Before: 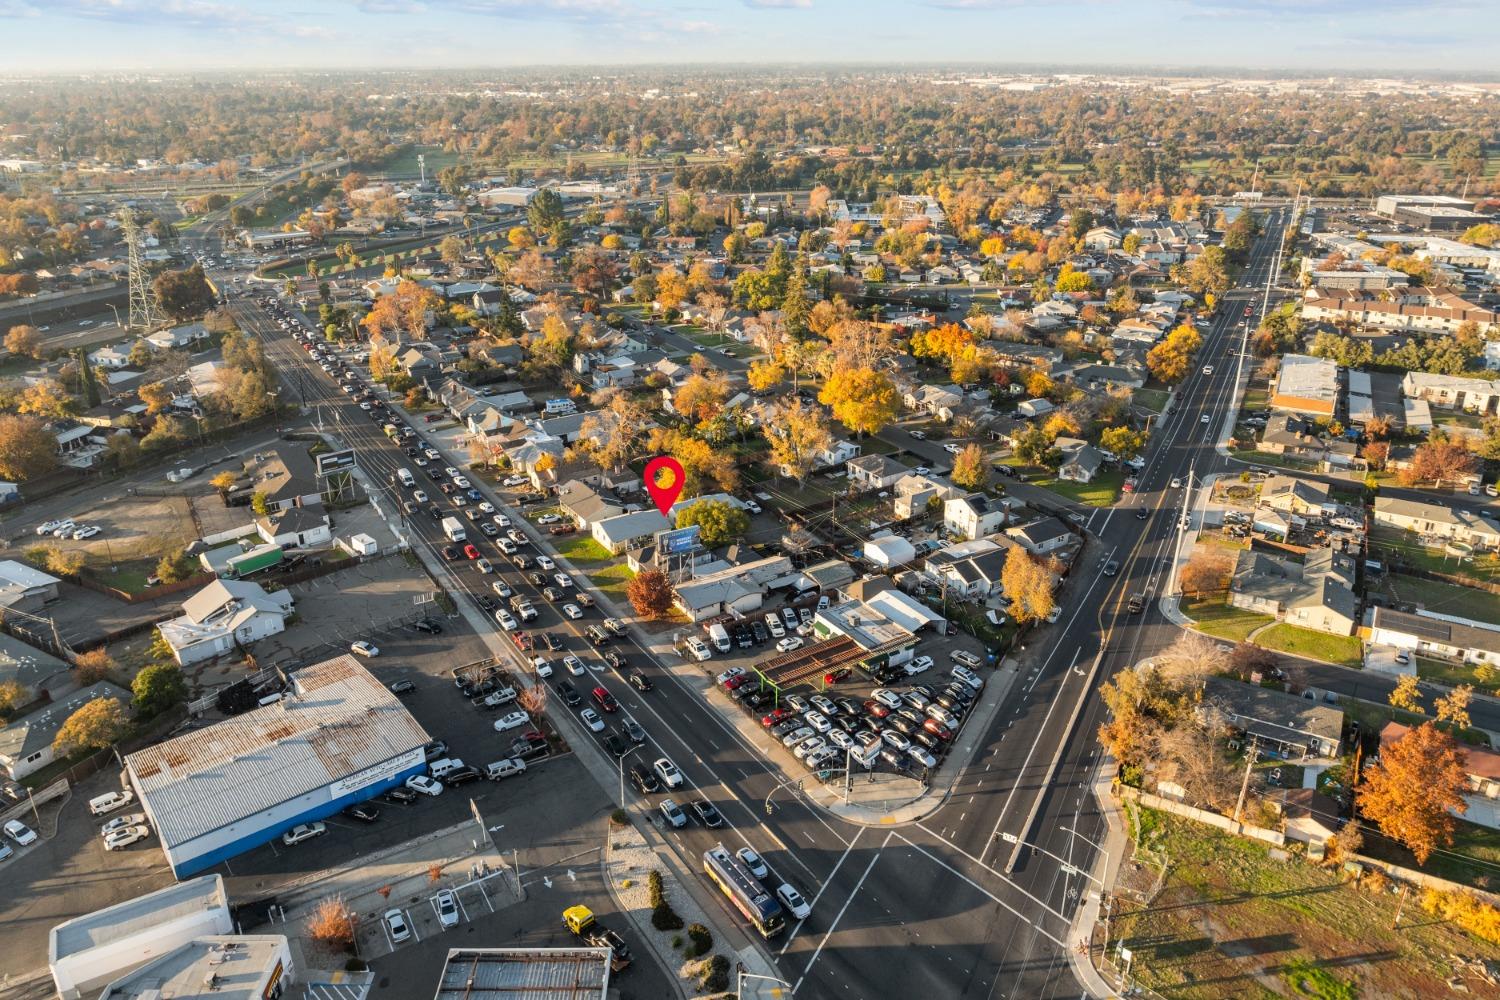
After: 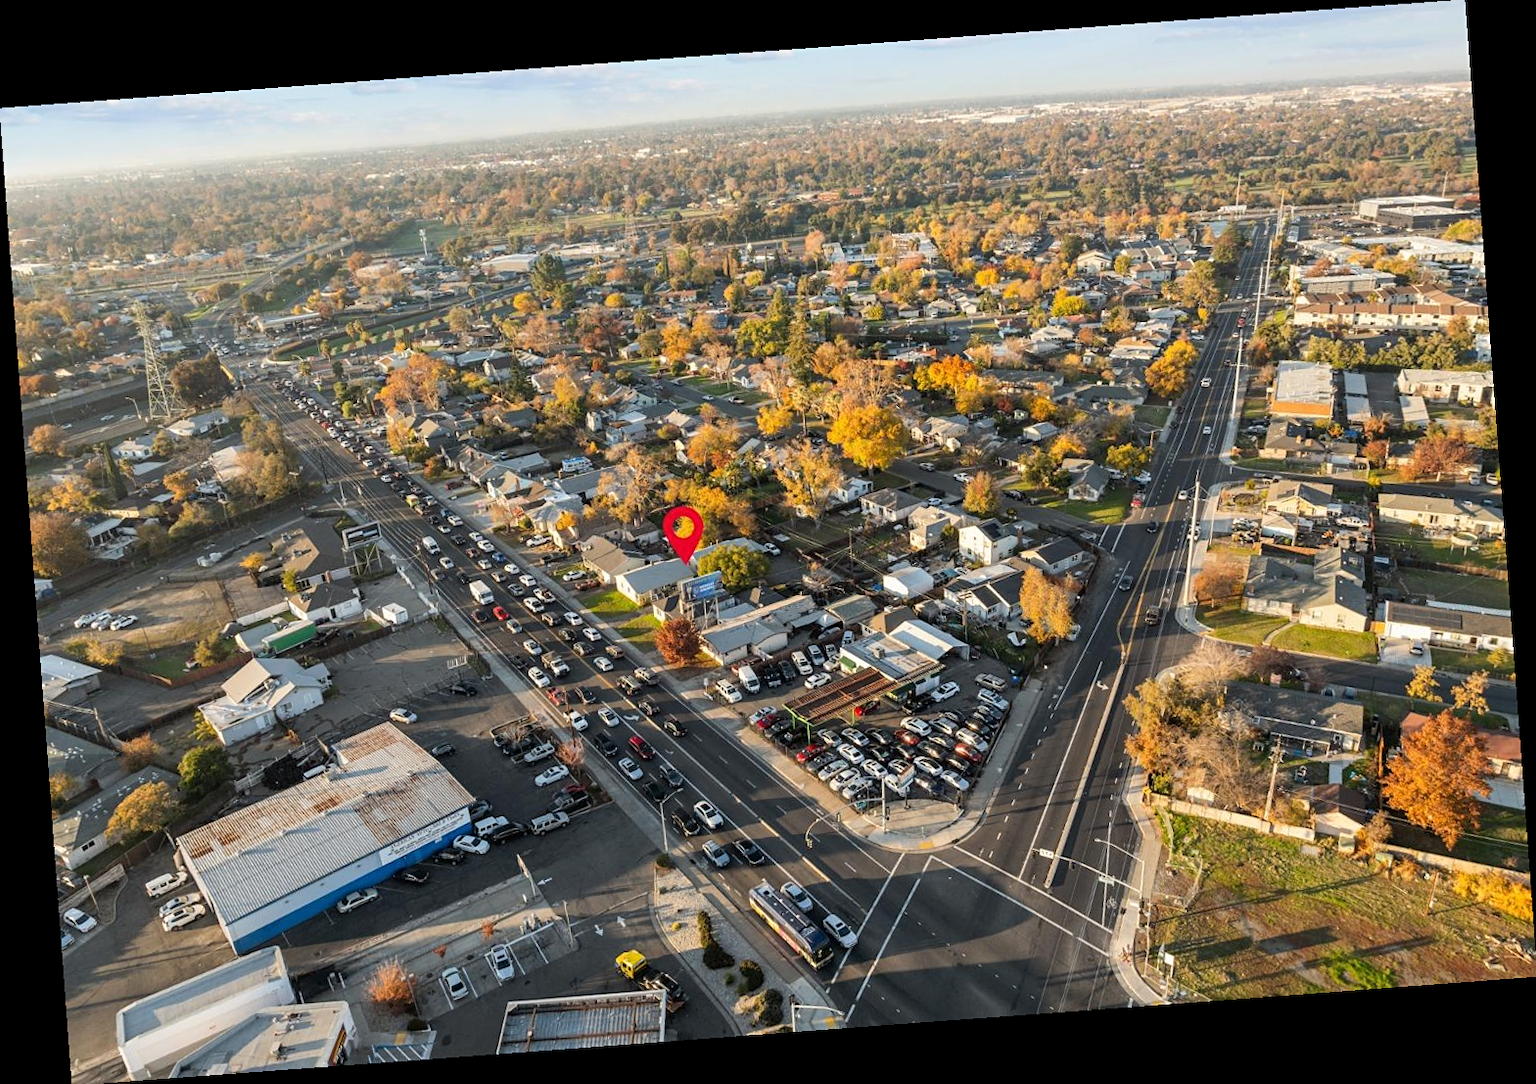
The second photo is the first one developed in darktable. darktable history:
rotate and perspective: rotation -4.25°, automatic cropping off
sharpen: amount 0.2
